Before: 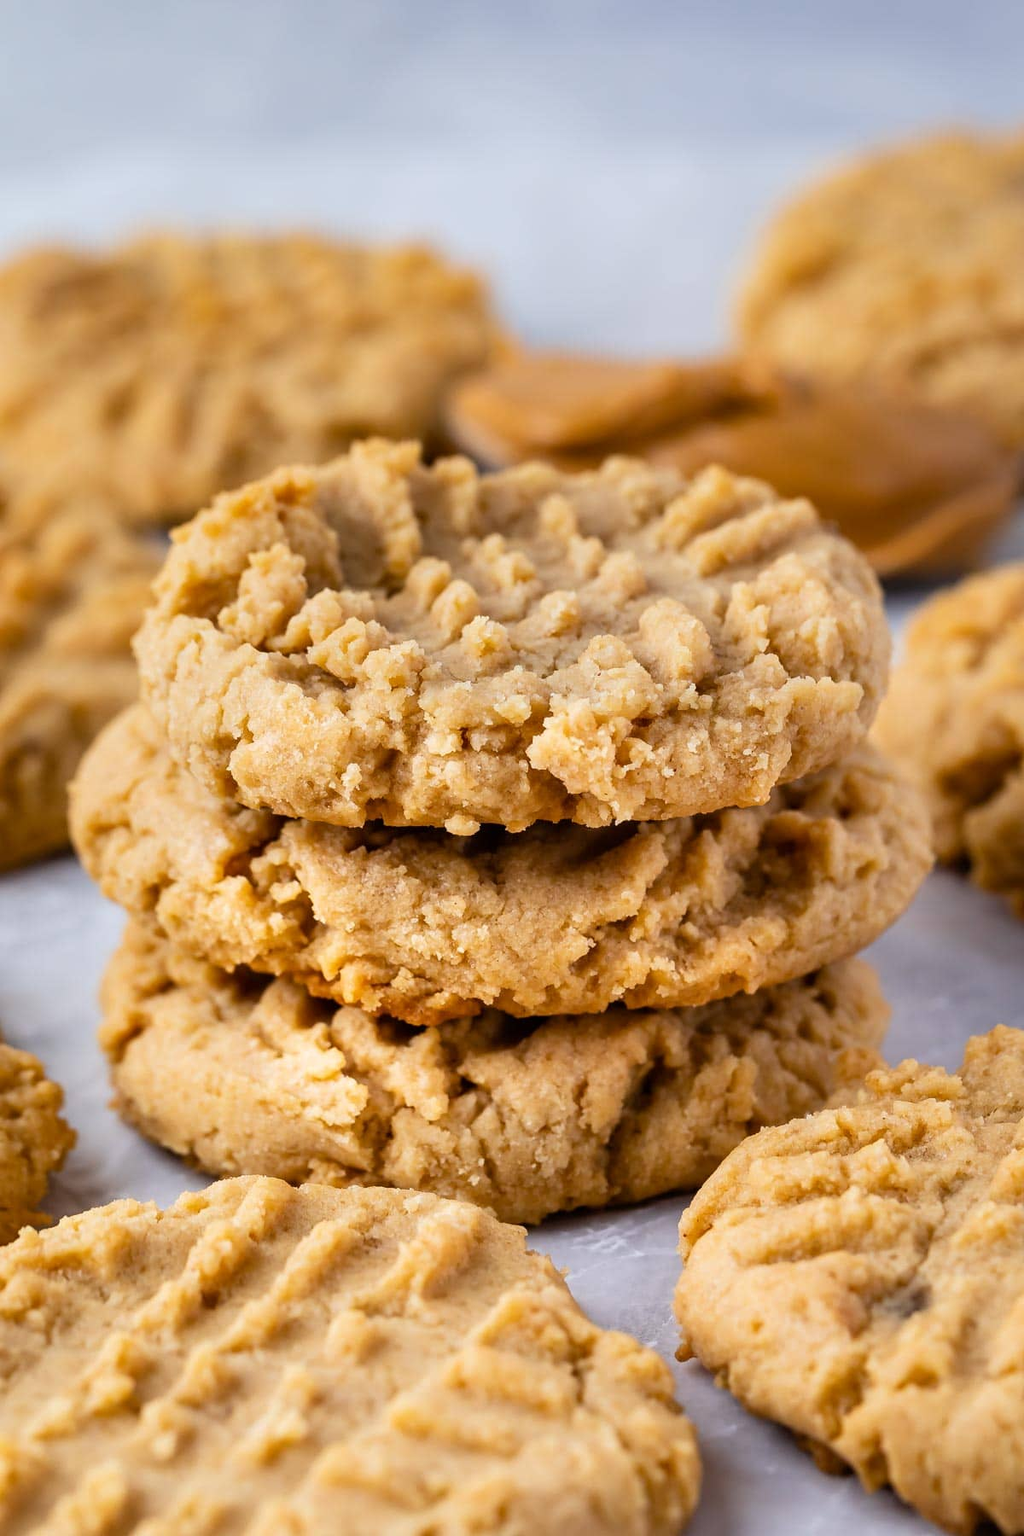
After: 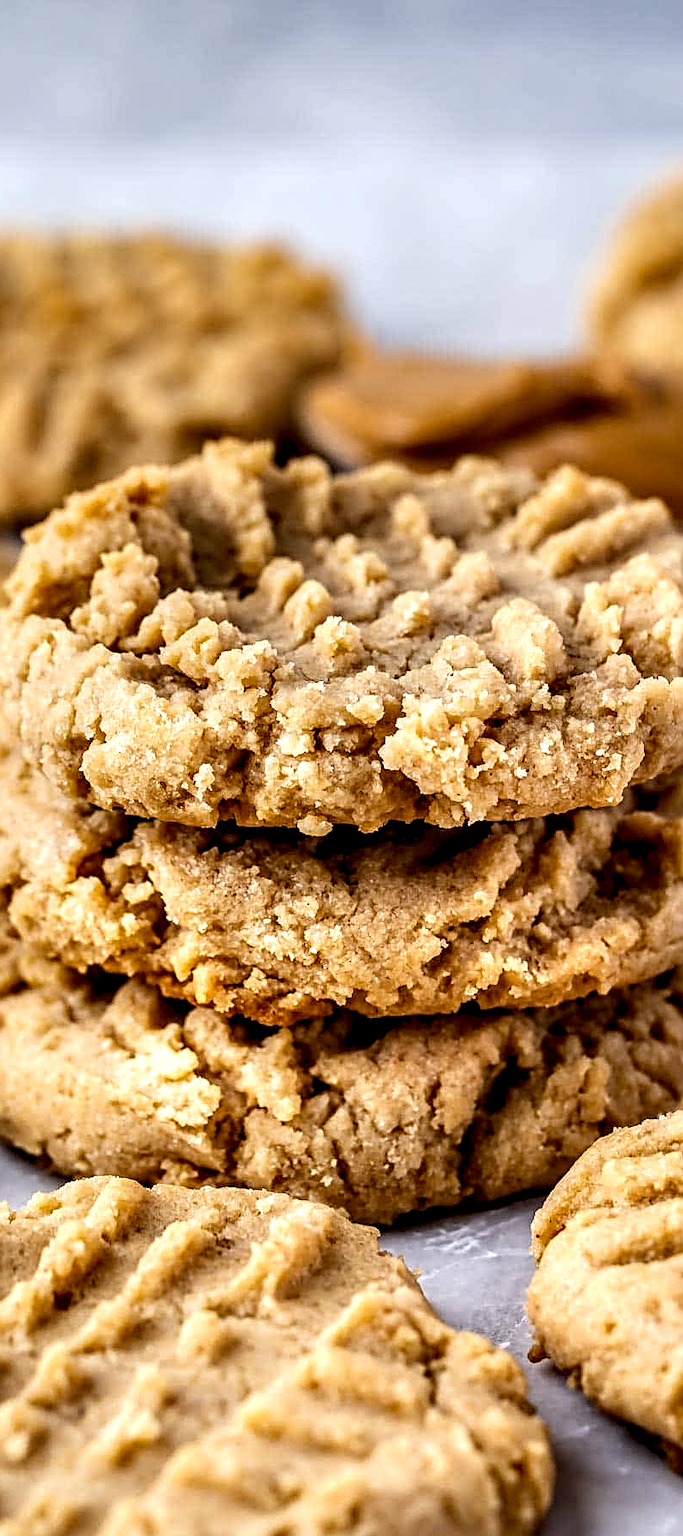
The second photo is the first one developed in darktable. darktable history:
local contrast: highlights 20%, detail 196%
crop and rotate: left 14.495%, right 18.823%
sharpen: radius 3.12
